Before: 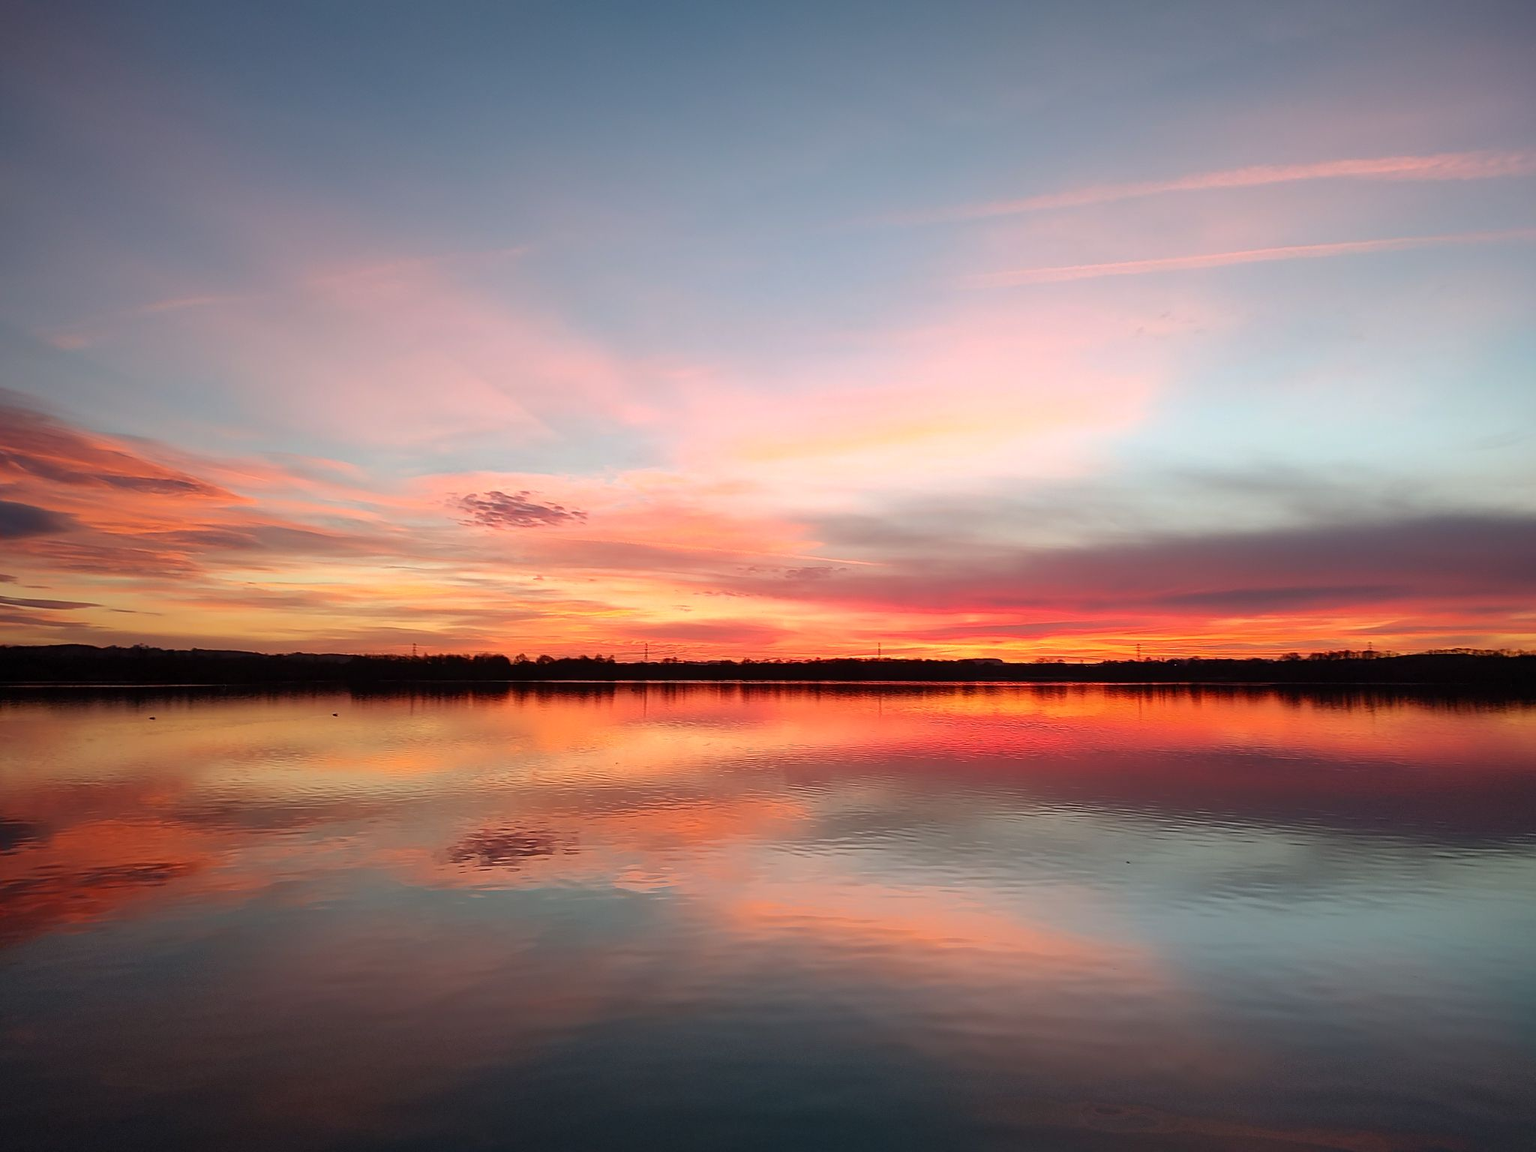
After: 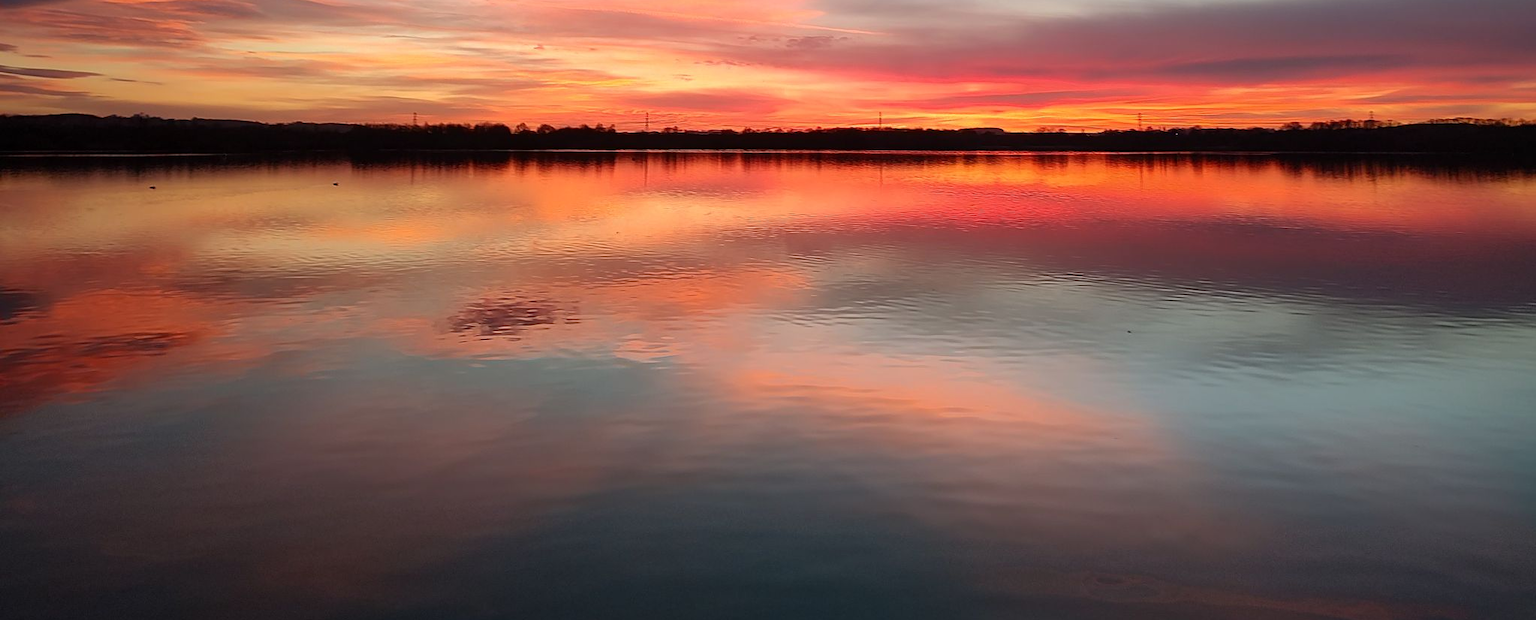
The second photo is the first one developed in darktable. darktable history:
crop and rotate: top 46.111%, right 0.074%
